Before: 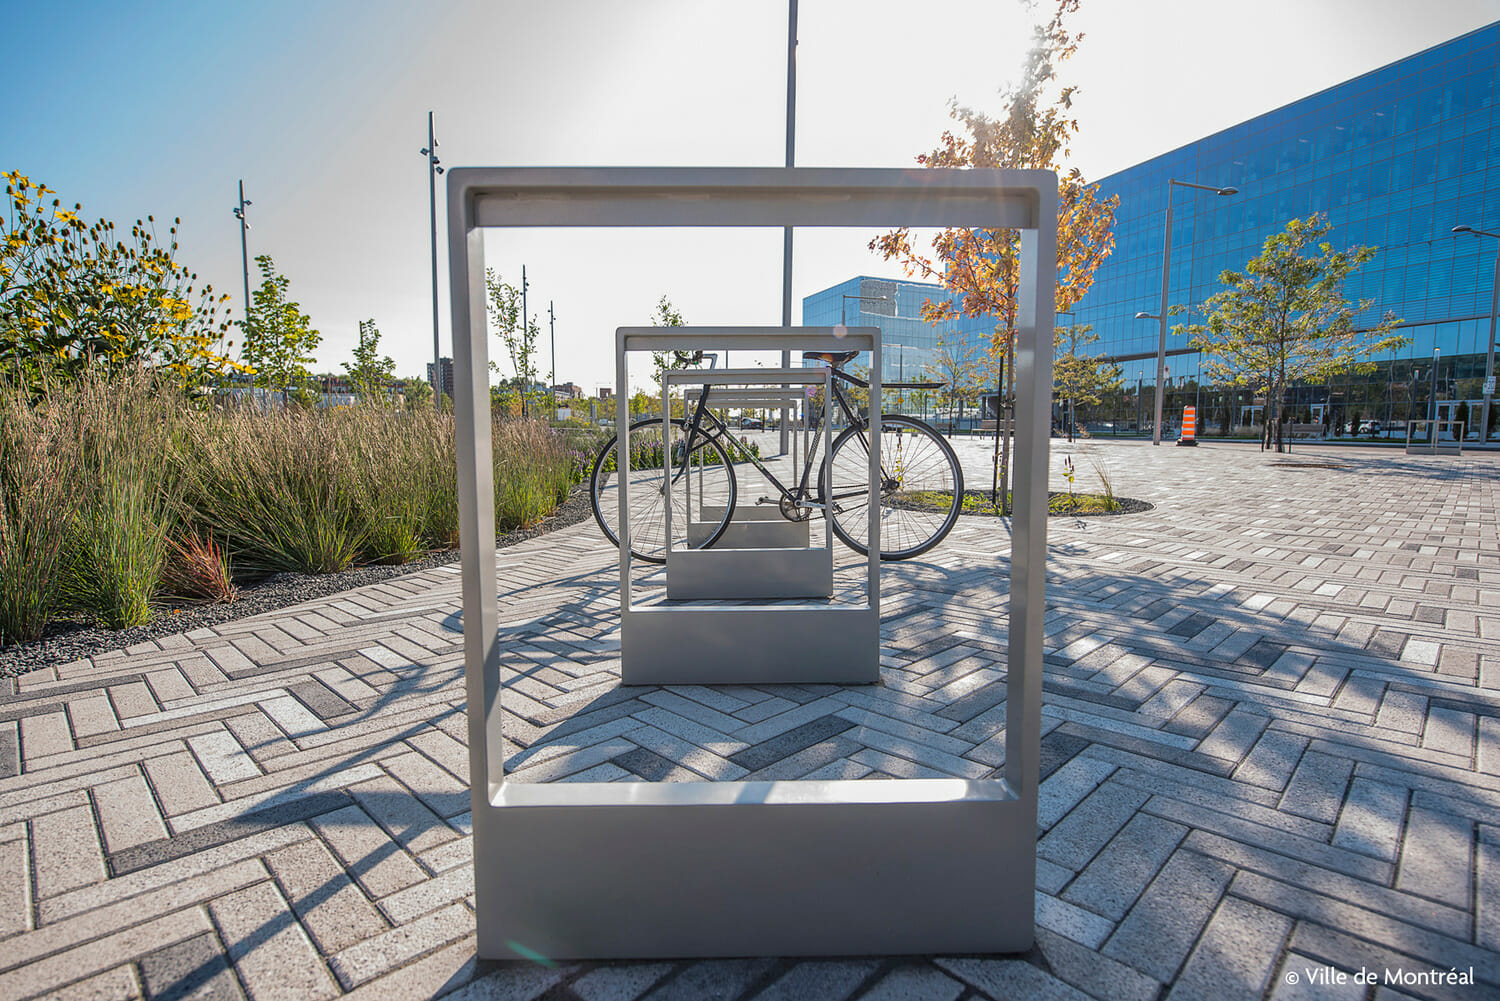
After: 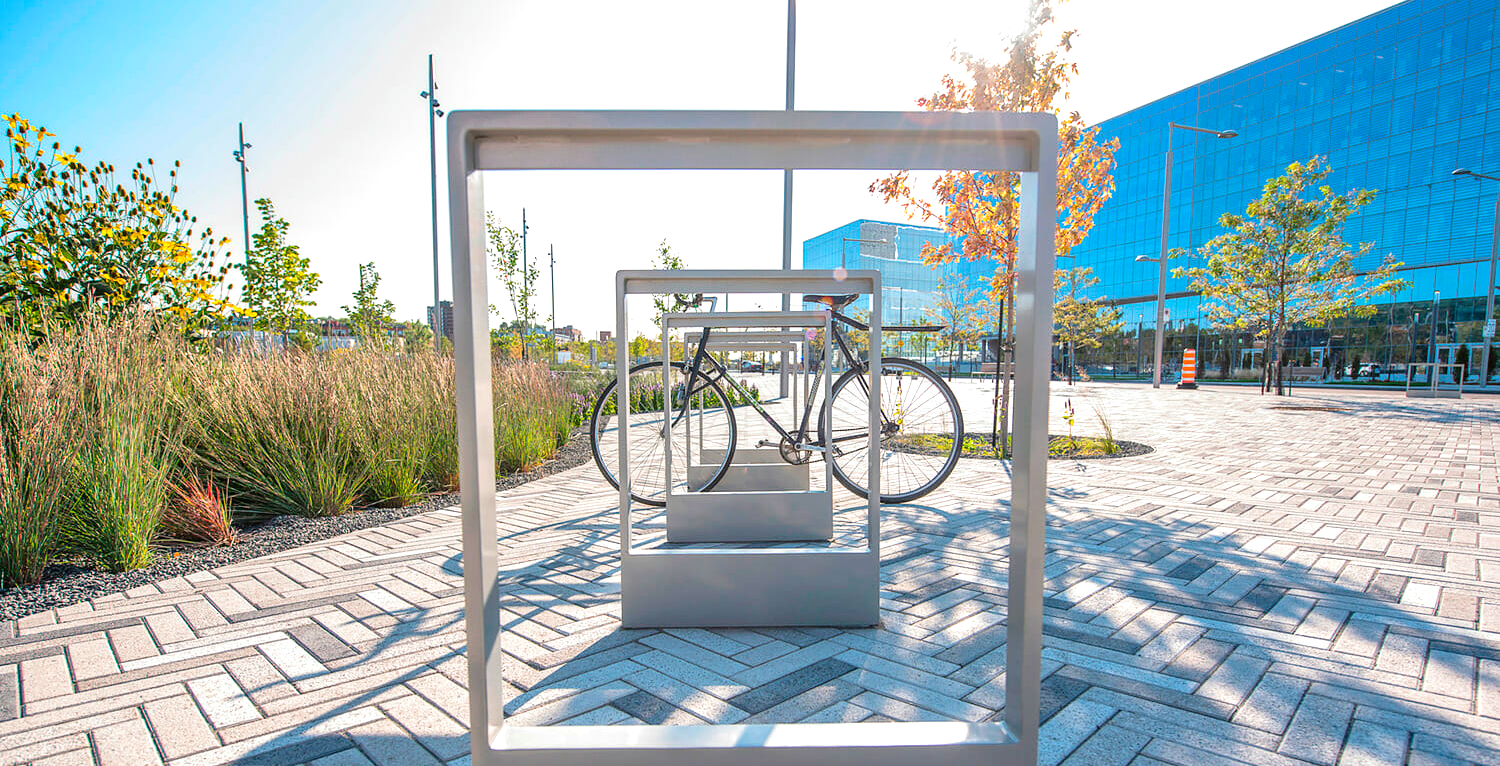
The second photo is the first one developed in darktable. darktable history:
crop: top 5.715%, bottom 17.697%
exposure: black level correction 0, exposure 1 EV, compensate exposure bias true, compensate highlight preservation false
color balance rgb: perceptual saturation grading › global saturation 0.733%, global vibrance -8.24%, contrast -13.35%, saturation formula JzAzBz (2021)
